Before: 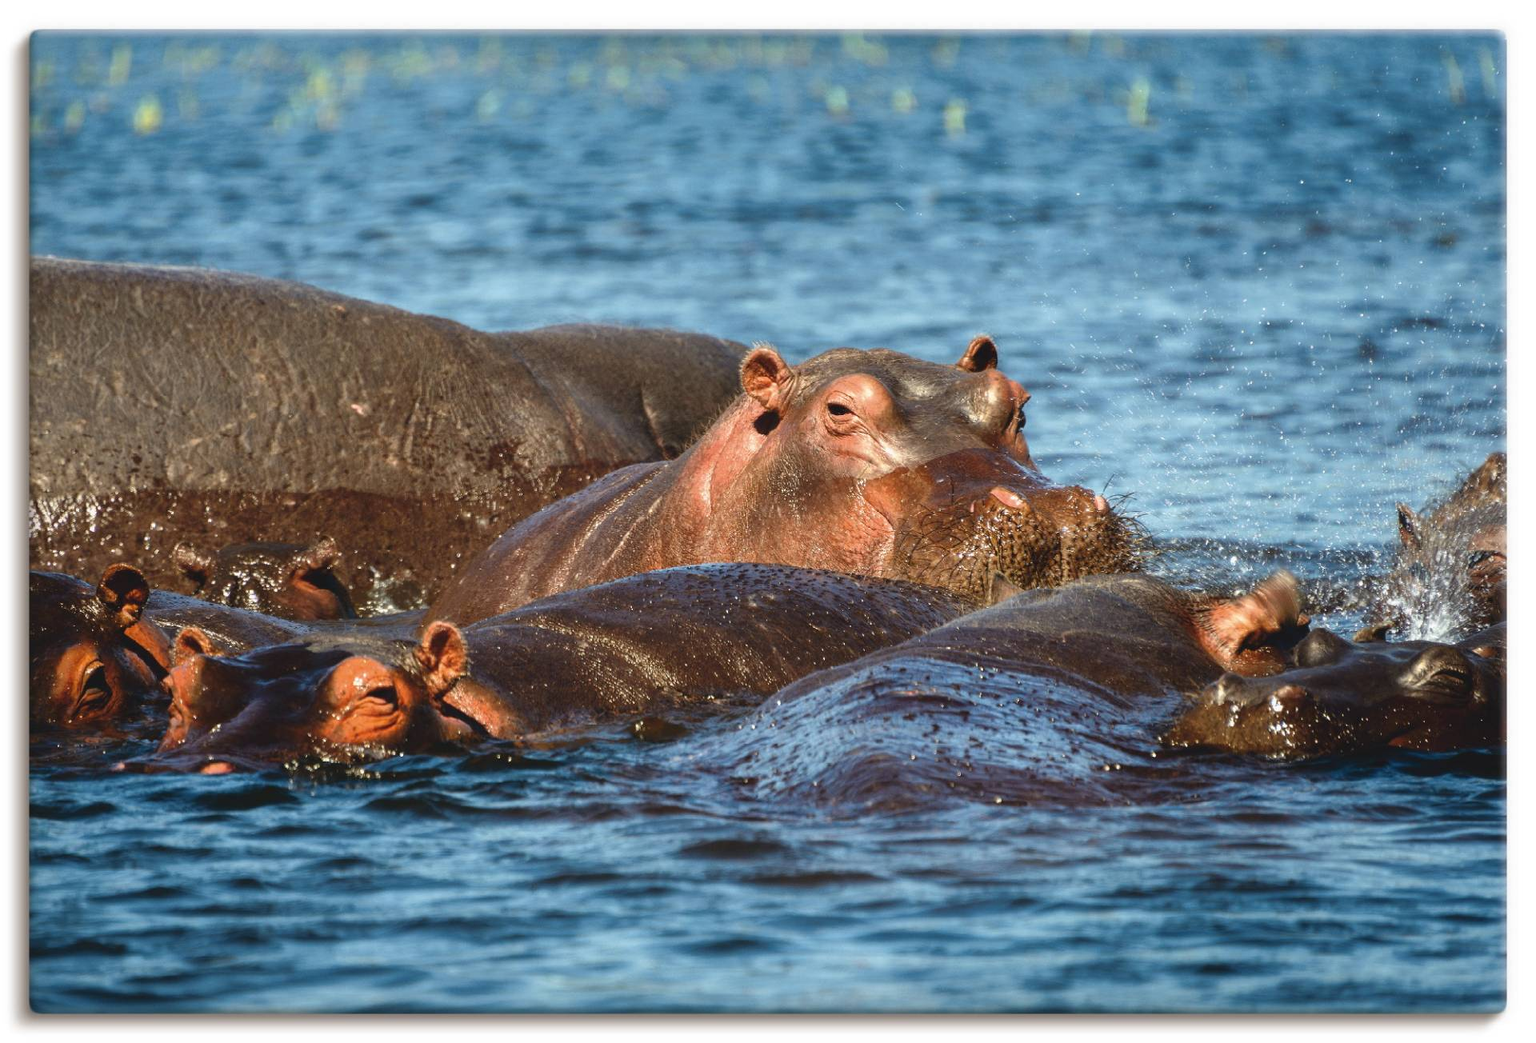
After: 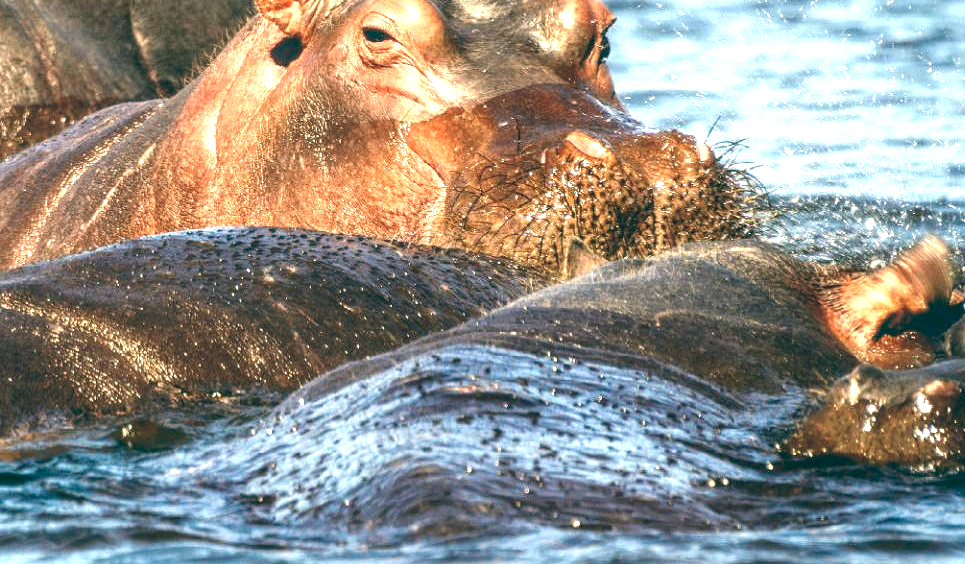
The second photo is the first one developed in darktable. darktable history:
tone equalizer: on, module defaults
local contrast: on, module defaults
crop: left 35.03%, top 36.625%, right 14.663%, bottom 20.057%
exposure: black level correction 0, exposure 1.1 EV, compensate exposure bias true, compensate highlight preservation false
color balance: lift [1.005, 0.99, 1.007, 1.01], gamma [1, 0.979, 1.011, 1.021], gain [0.923, 1.098, 1.025, 0.902], input saturation 90.45%, contrast 7.73%, output saturation 105.91%
